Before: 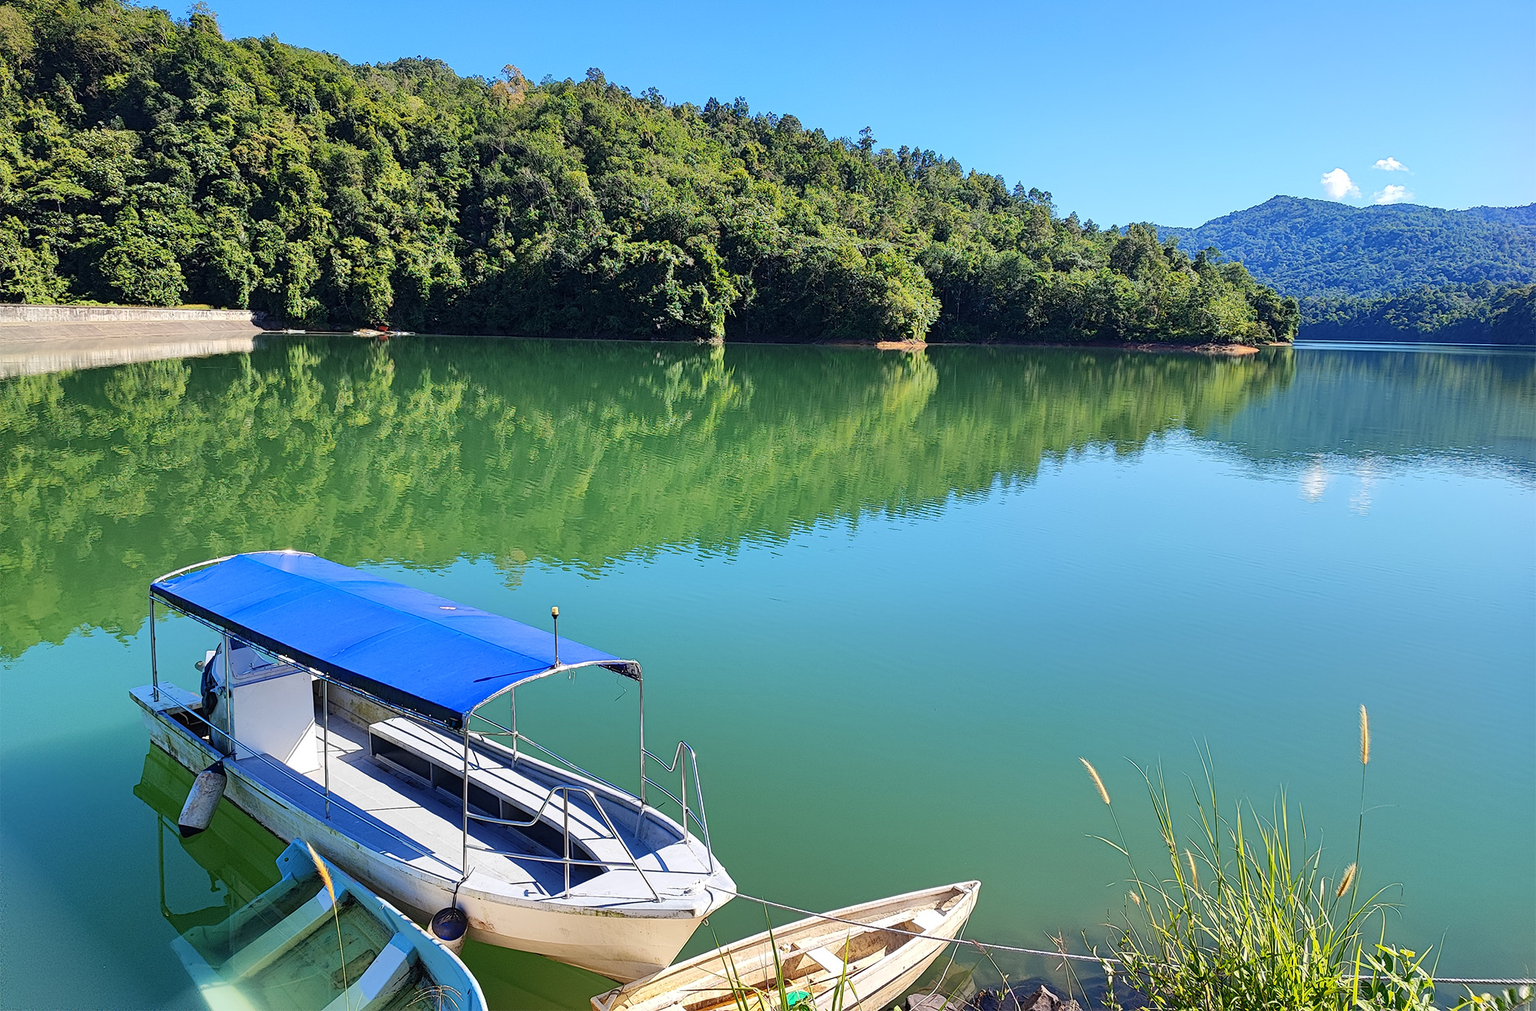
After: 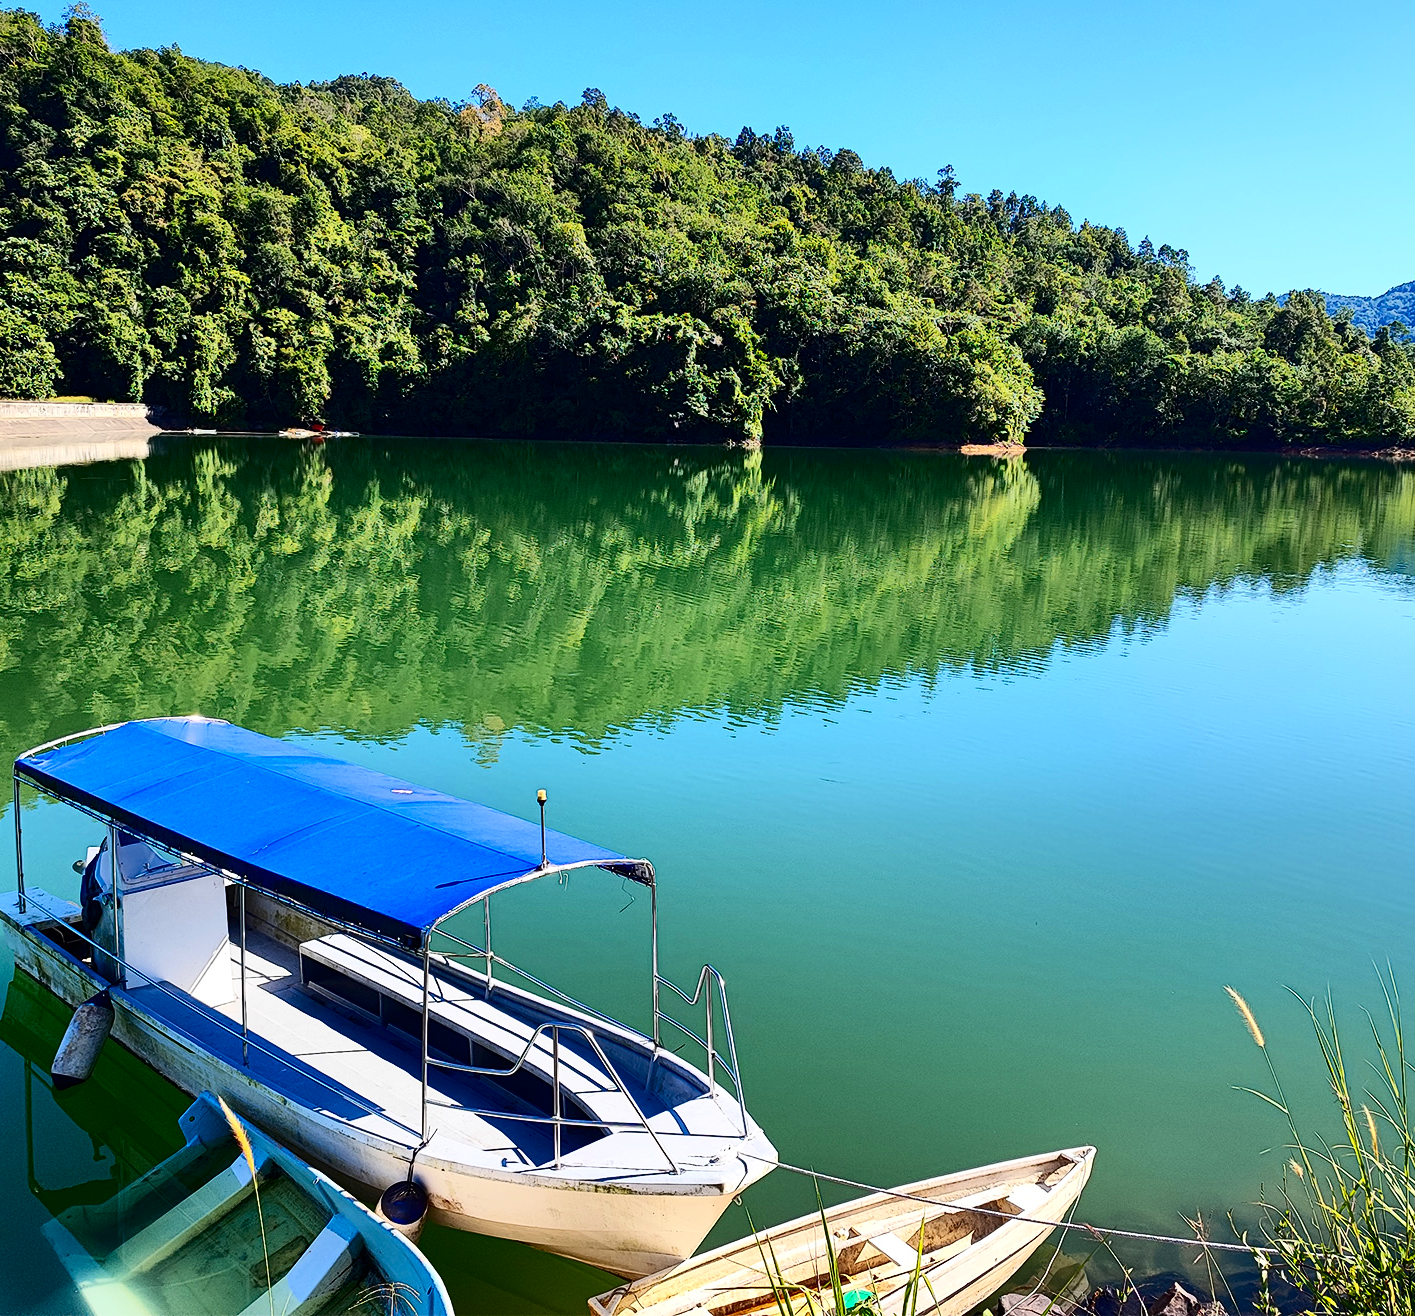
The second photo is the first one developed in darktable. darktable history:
contrast brightness saturation: contrast 0.32, brightness -0.08, saturation 0.17
crop and rotate: left 9.061%, right 20.142%
